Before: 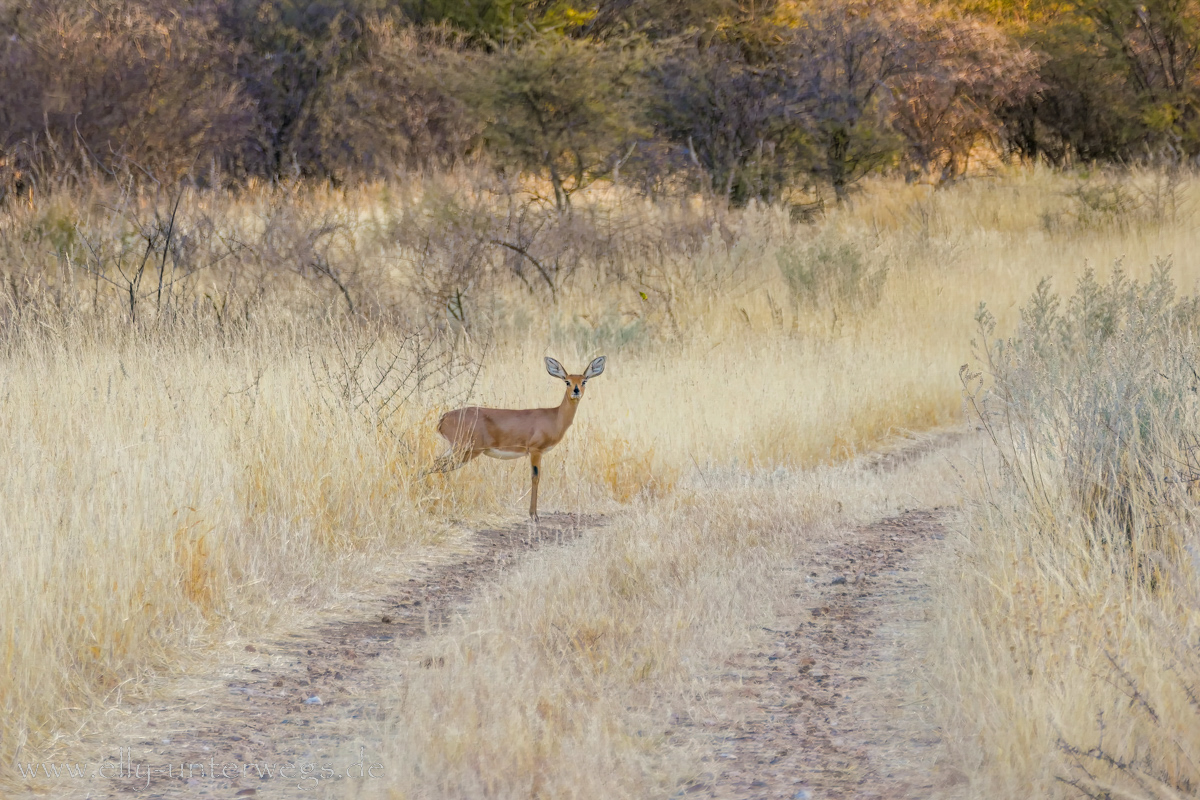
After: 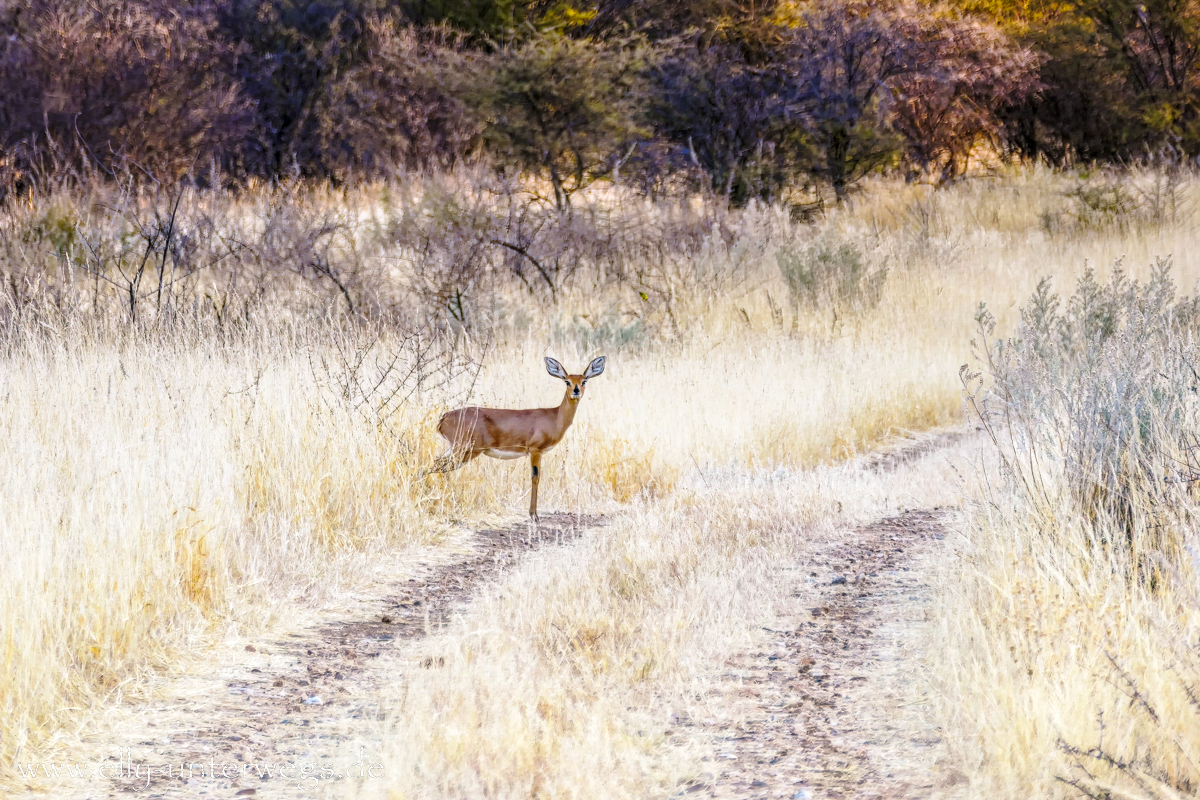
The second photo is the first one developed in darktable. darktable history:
color balance rgb: perceptual brilliance grading › highlights 14.29%, perceptual brilliance grading › mid-tones -5.92%, perceptual brilliance grading › shadows -26.83%, global vibrance 31.18%
graduated density: hue 238.83°, saturation 50%
base curve: curves: ch0 [(0, 0) (0.028, 0.03) (0.121, 0.232) (0.46, 0.748) (0.859, 0.968) (1, 1)], preserve colors none
local contrast: on, module defaults
